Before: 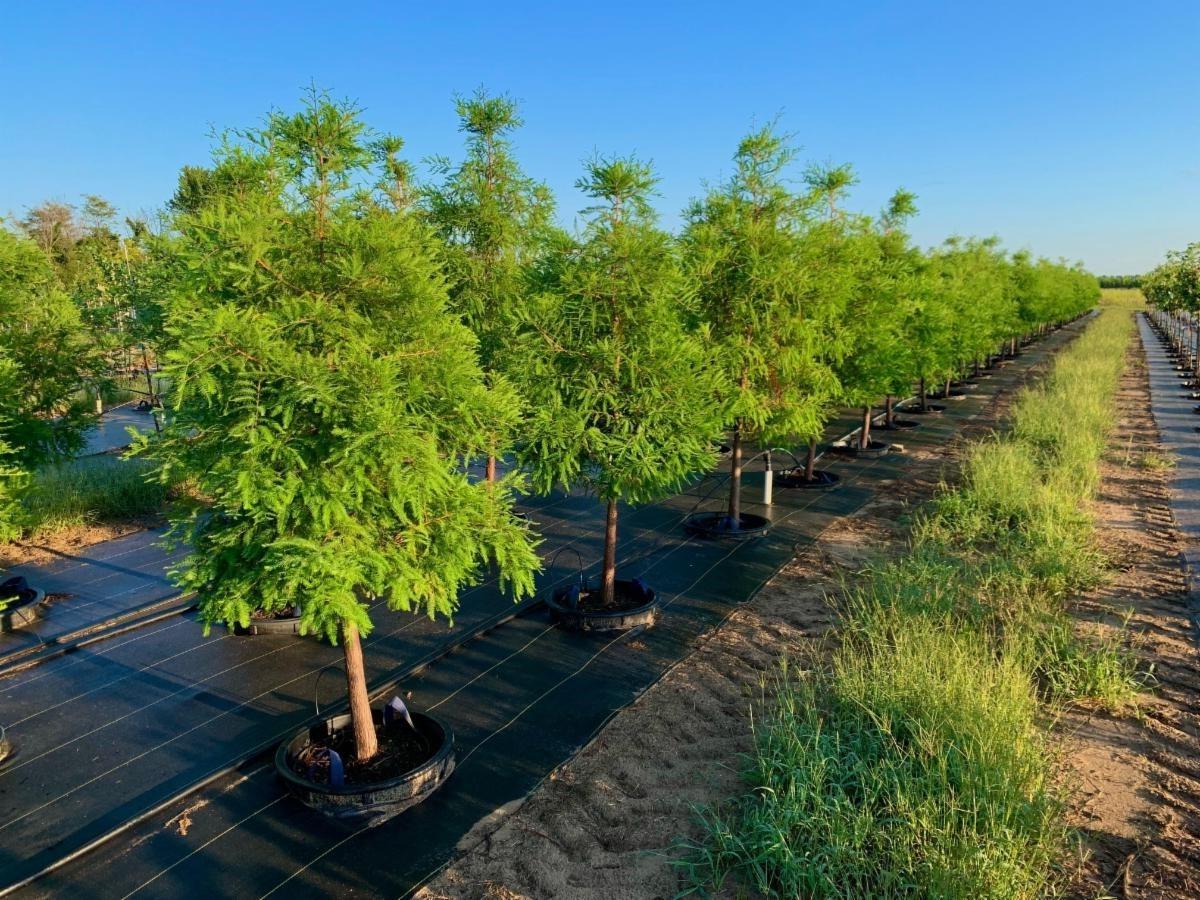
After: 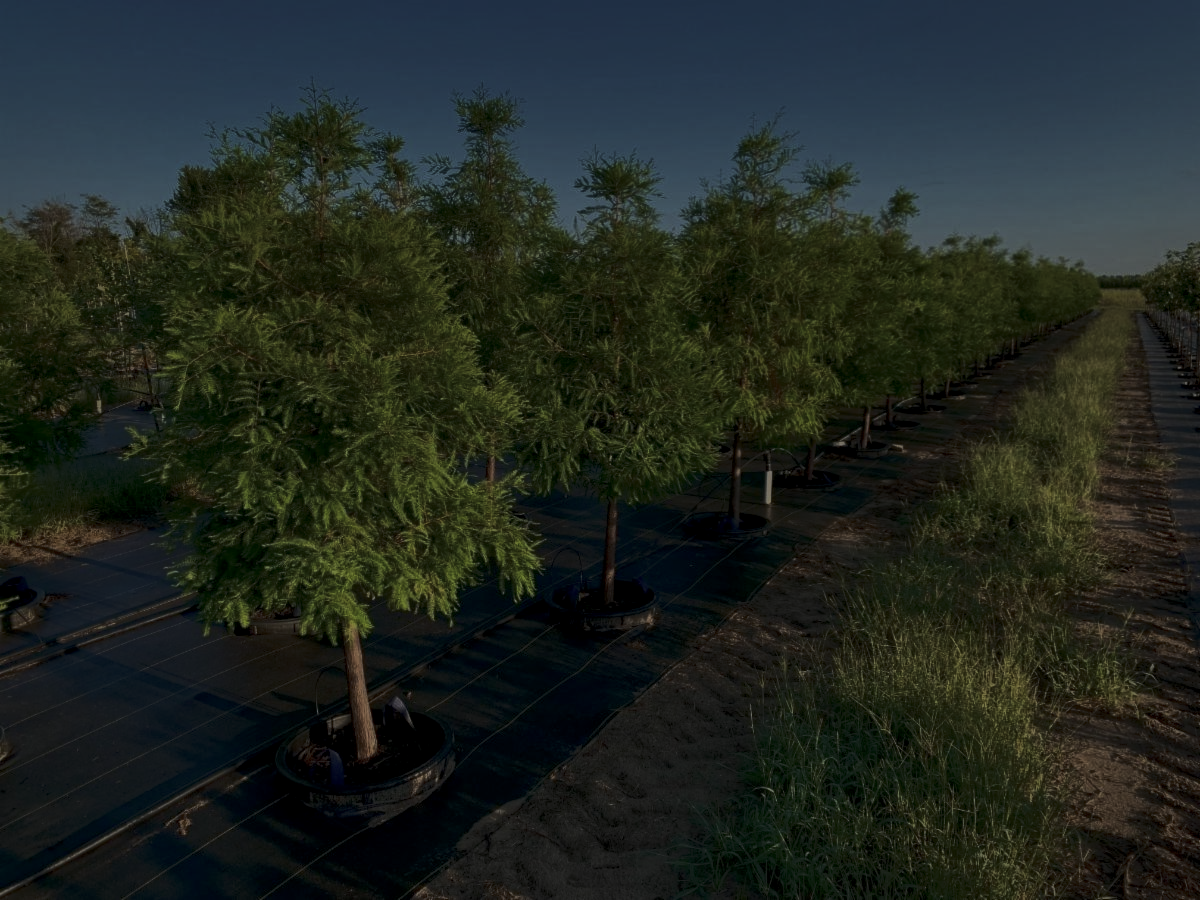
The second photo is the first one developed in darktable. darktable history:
shadows and highlights: on, module defaults
tone curve: curves: ch0 [(0, 0) (0.765, 0.349) (1, 1)], color space Lab, linked channels, preserve colors none
exposure: black level correction 0, exposure -0.766 EV, compensate highlight preservation false
local contrast: on, module defaults
